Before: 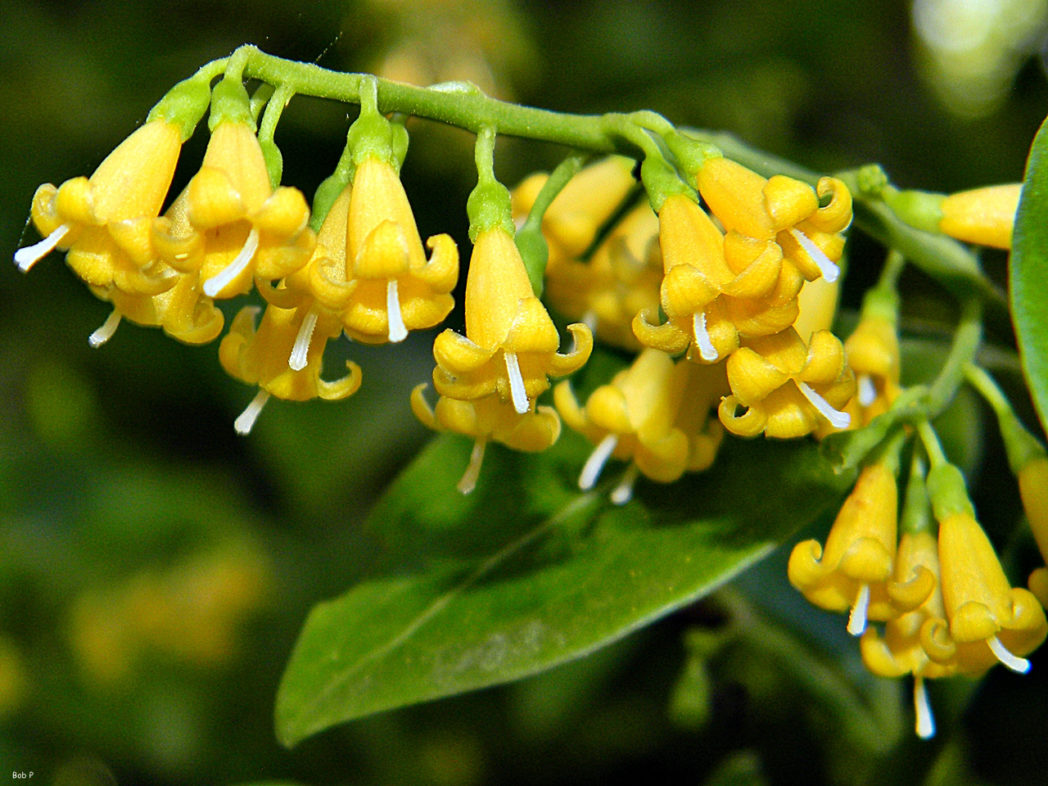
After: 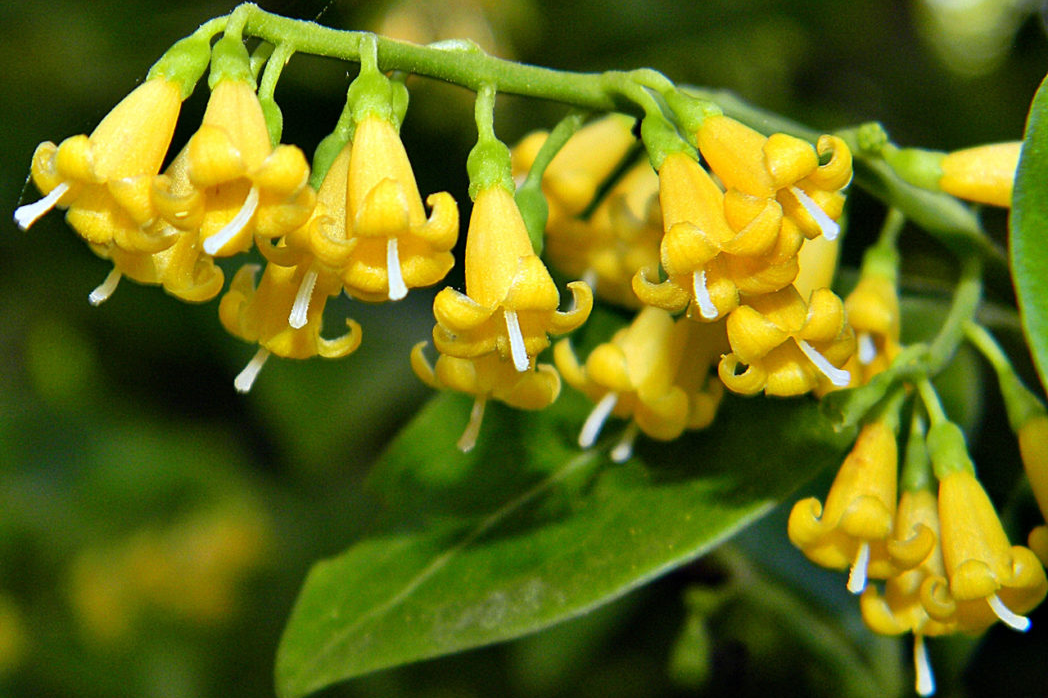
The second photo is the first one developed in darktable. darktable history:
crop and rotate: top 5.451%, bottom 5.622%
